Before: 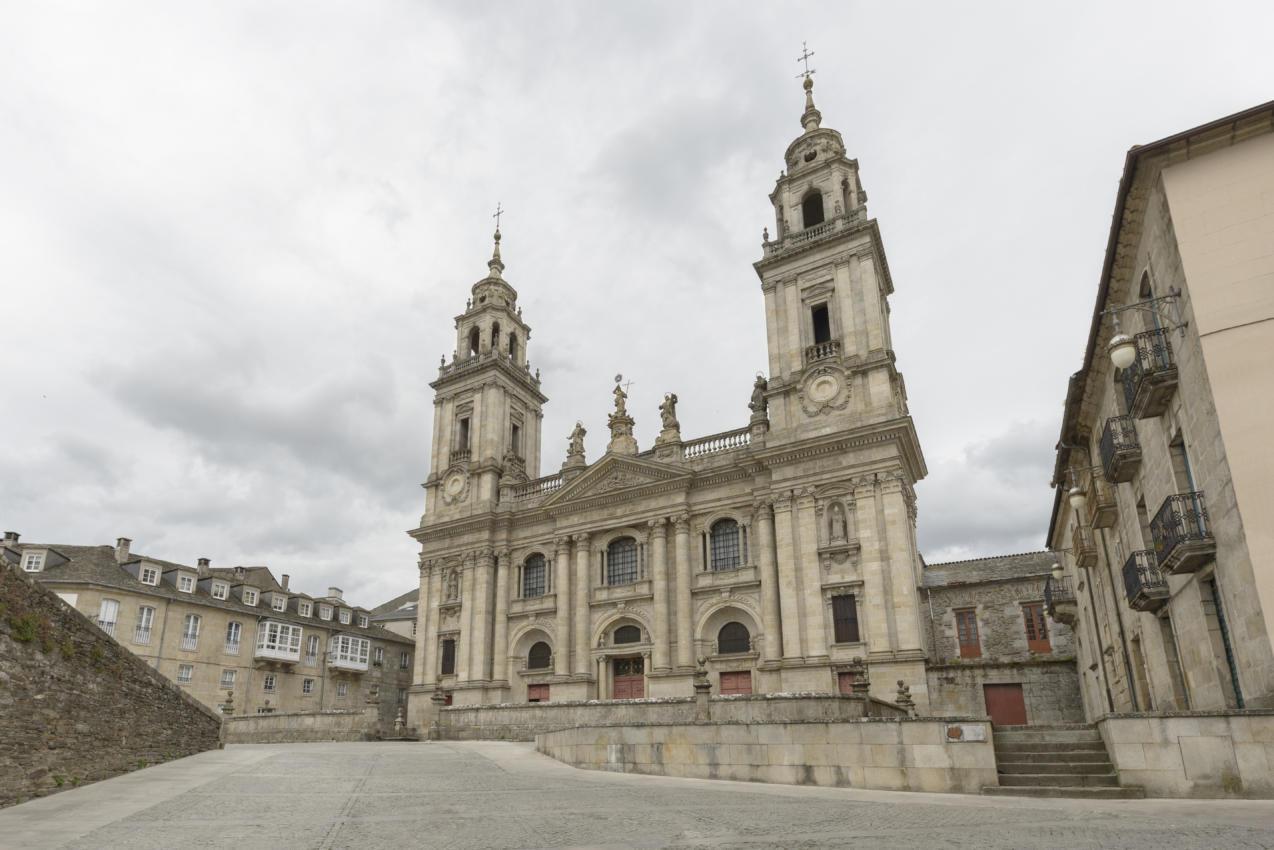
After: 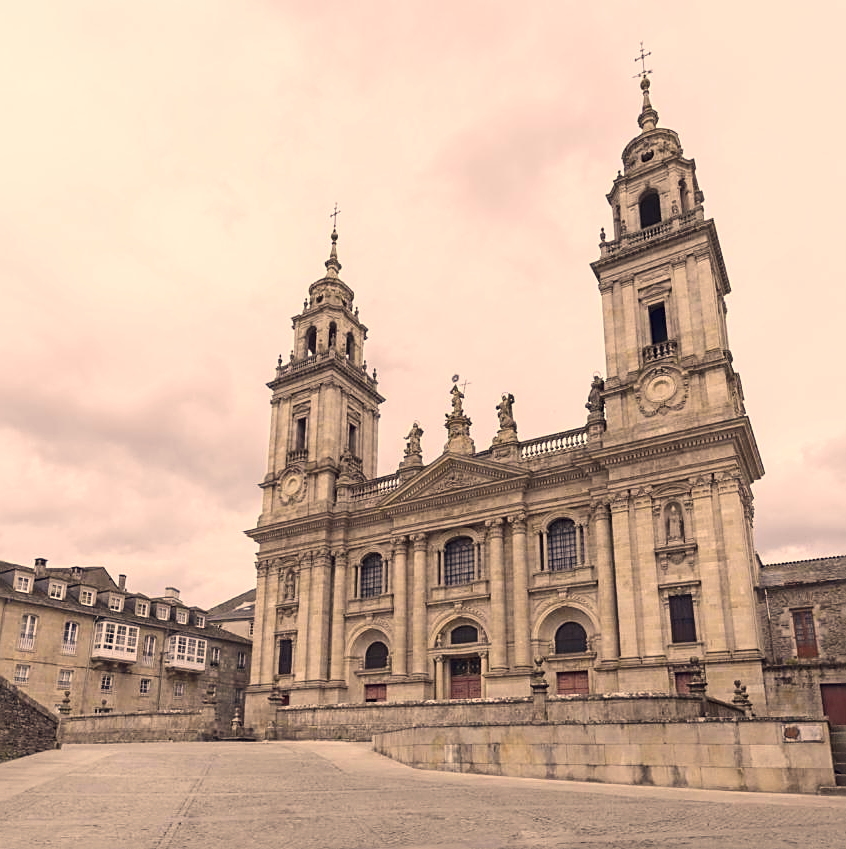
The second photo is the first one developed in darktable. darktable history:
contrast brightness saturation: contrast 0.17, saturation 0.319
sharpen: amount 0.589
crop and rotate: left 12.868%, right 20.656%
color correction: highlights a* 19.67, highlights b* 27.21, shadows a* 3.41, shadows b* -16.51, saturation 0.725
